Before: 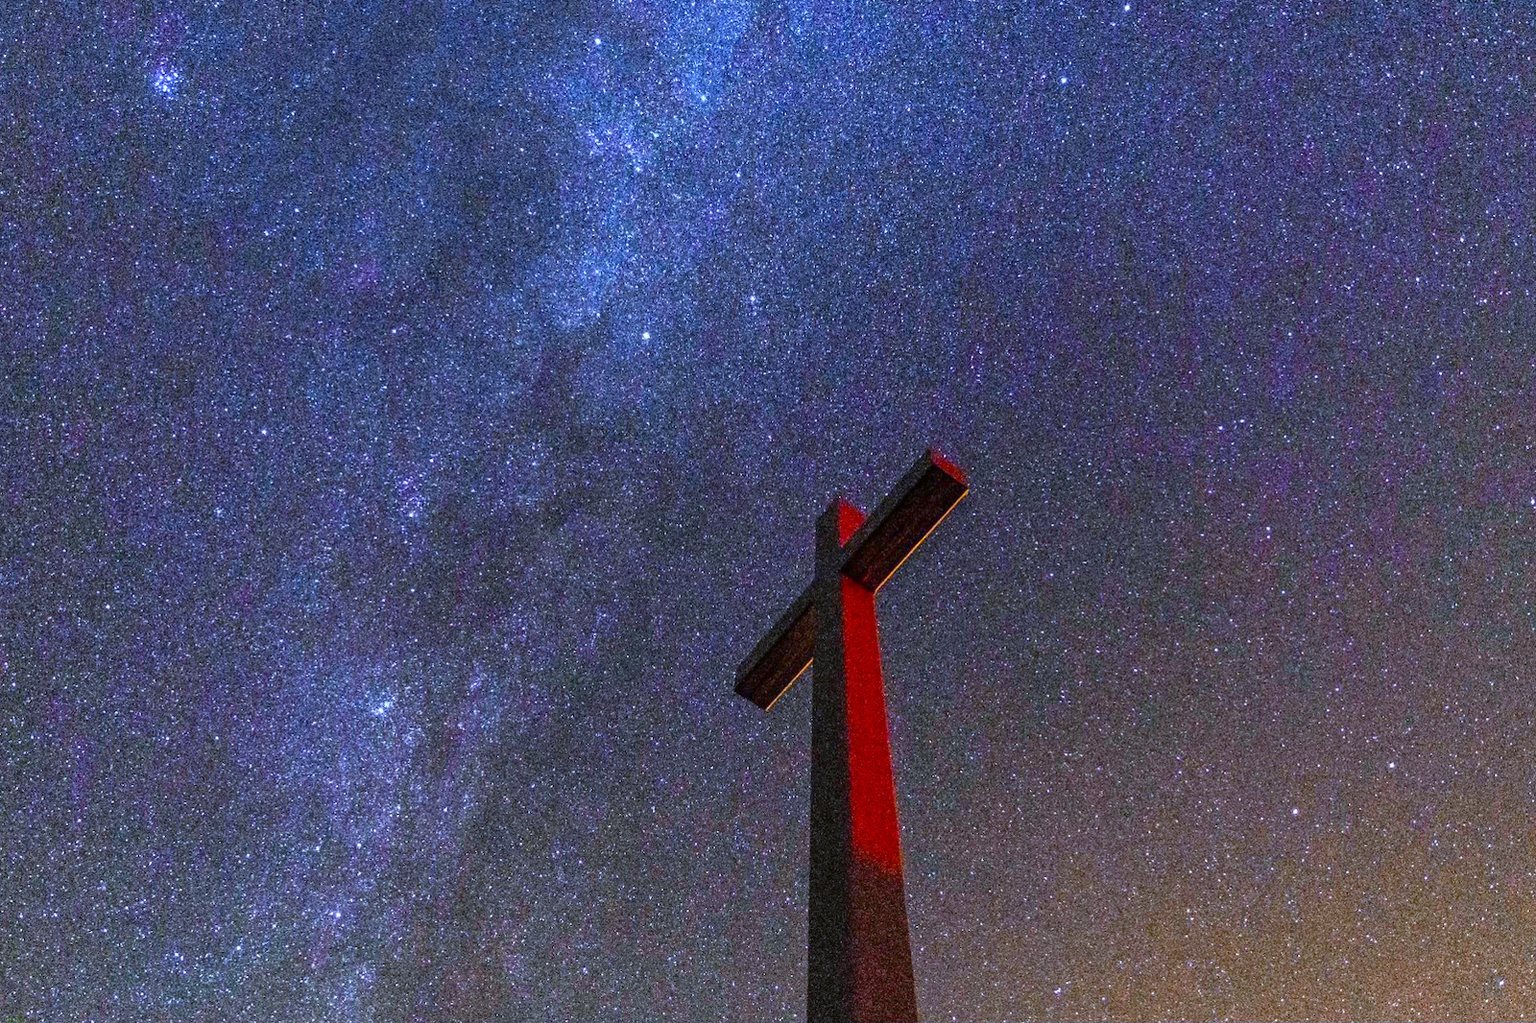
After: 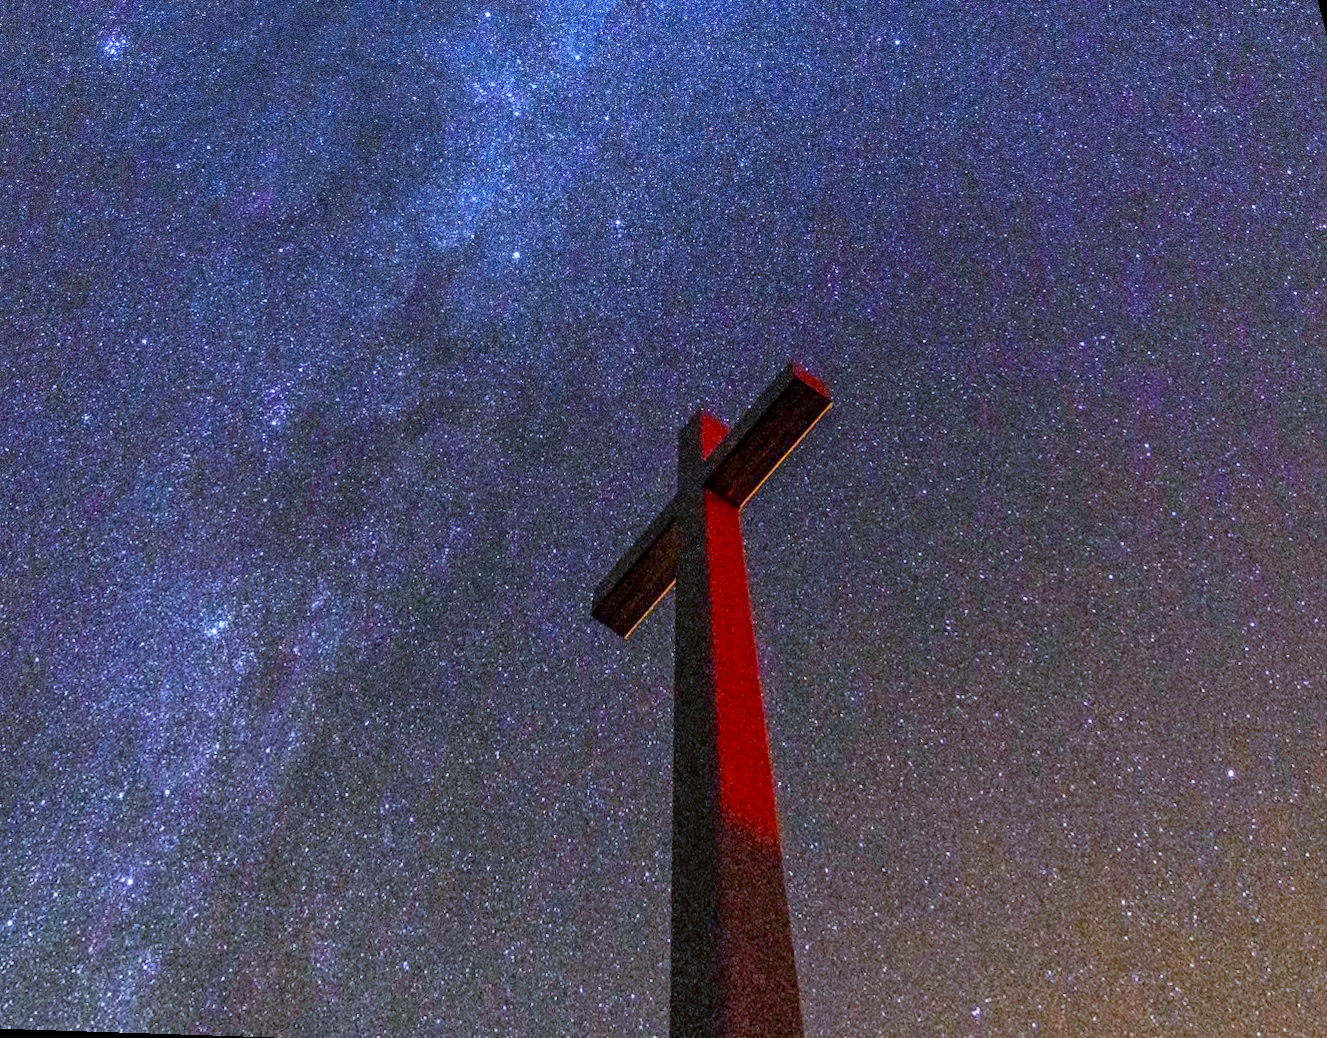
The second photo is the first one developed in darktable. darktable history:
rotate and perspective: rotation 0.72°, lens shift (vertical) -0.352, lens shift (horizontal) -0.051, crop left 0.152, crop right 0.859, crop top 0.019, crop bottom 0.964
exposure: black level correction 0.001, compensate highlight preservation false
